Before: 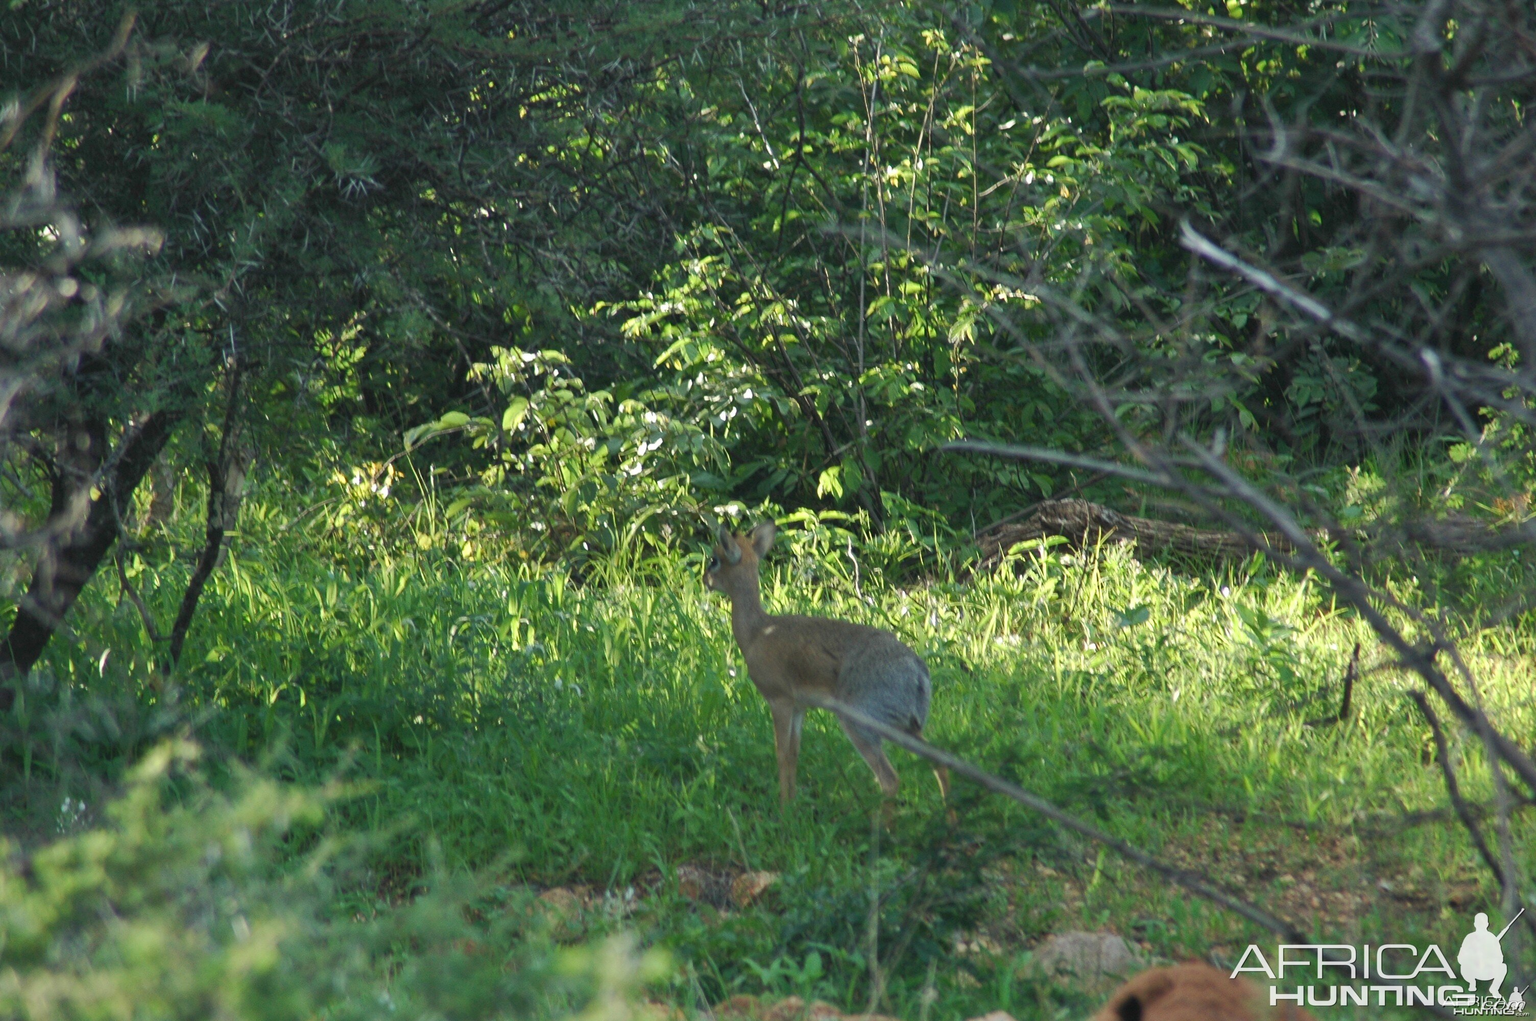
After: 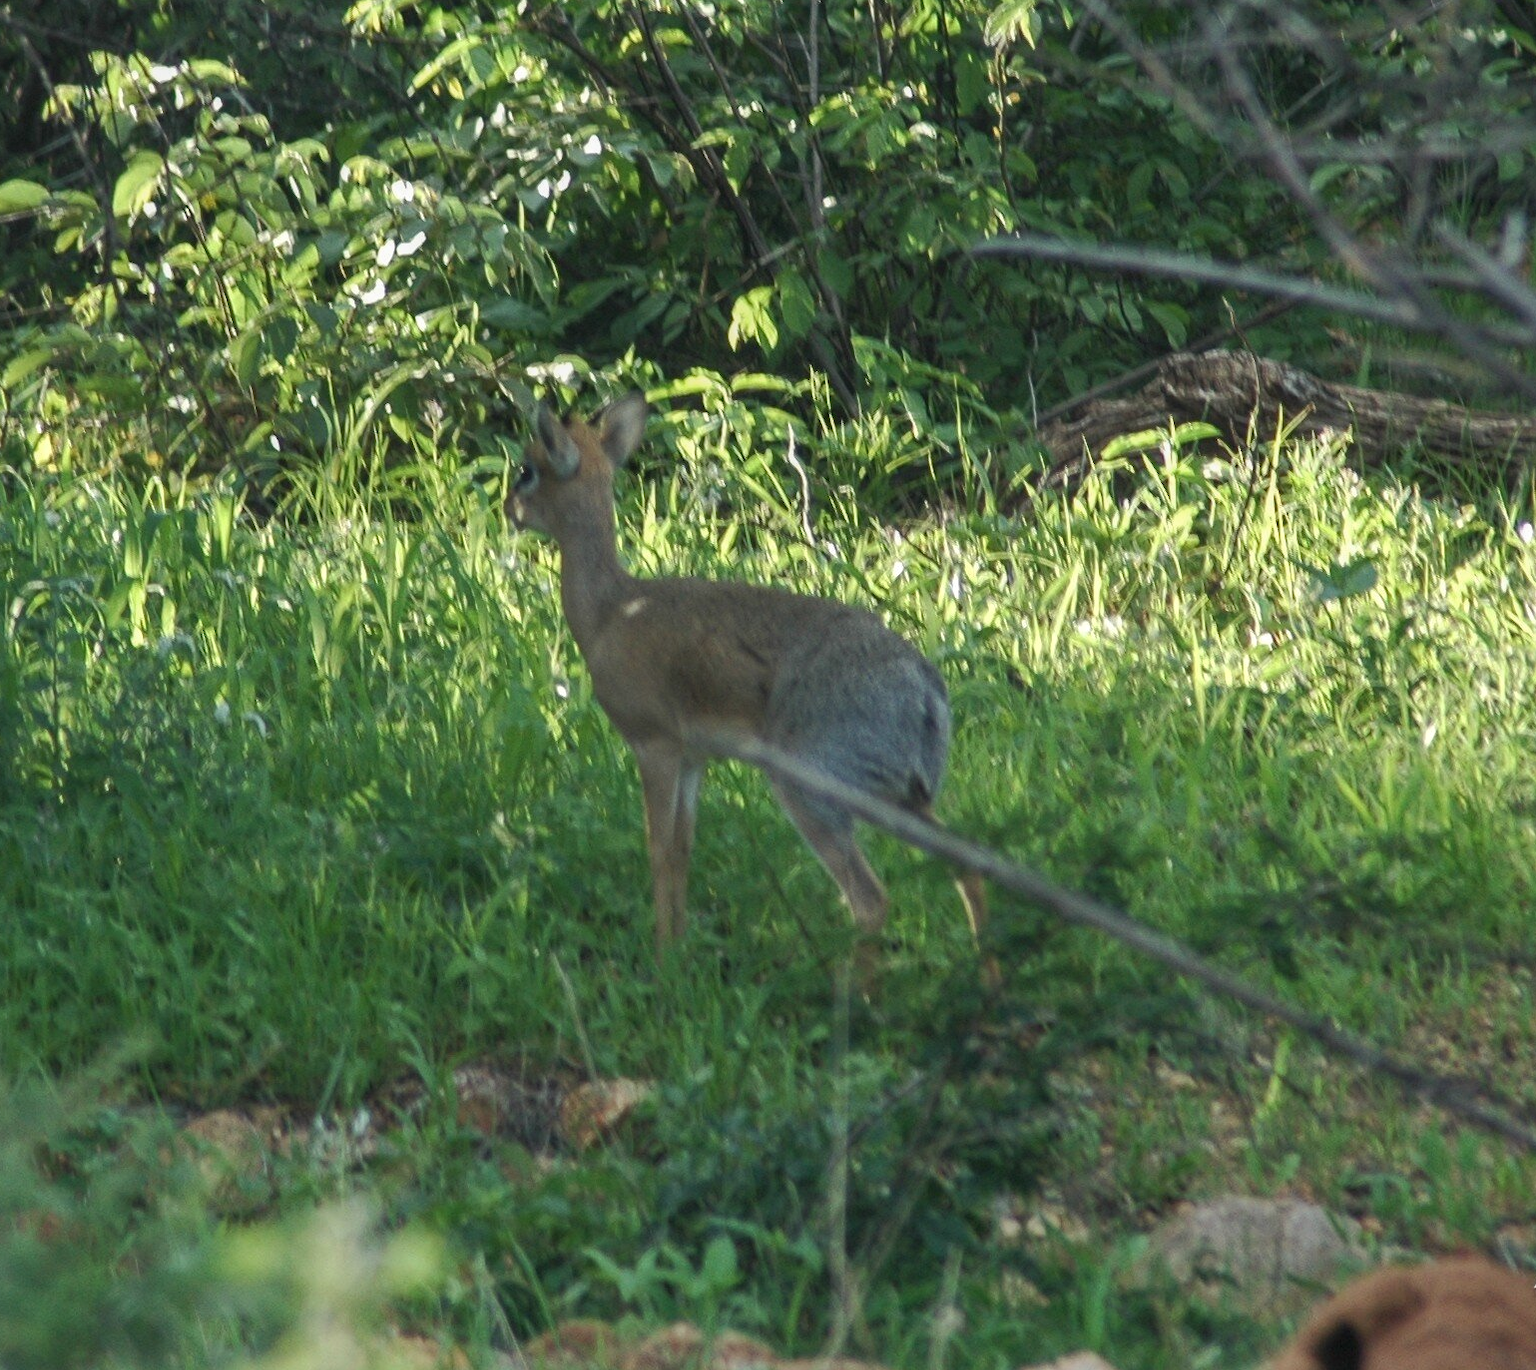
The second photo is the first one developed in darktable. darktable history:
local contrast: on, module defaults
crop and rotate: left 28.997%, top 31.346%, right 19.818%
contrast brightness saturation: contrast -0.082, brightness -0.032, saturation -0.105
